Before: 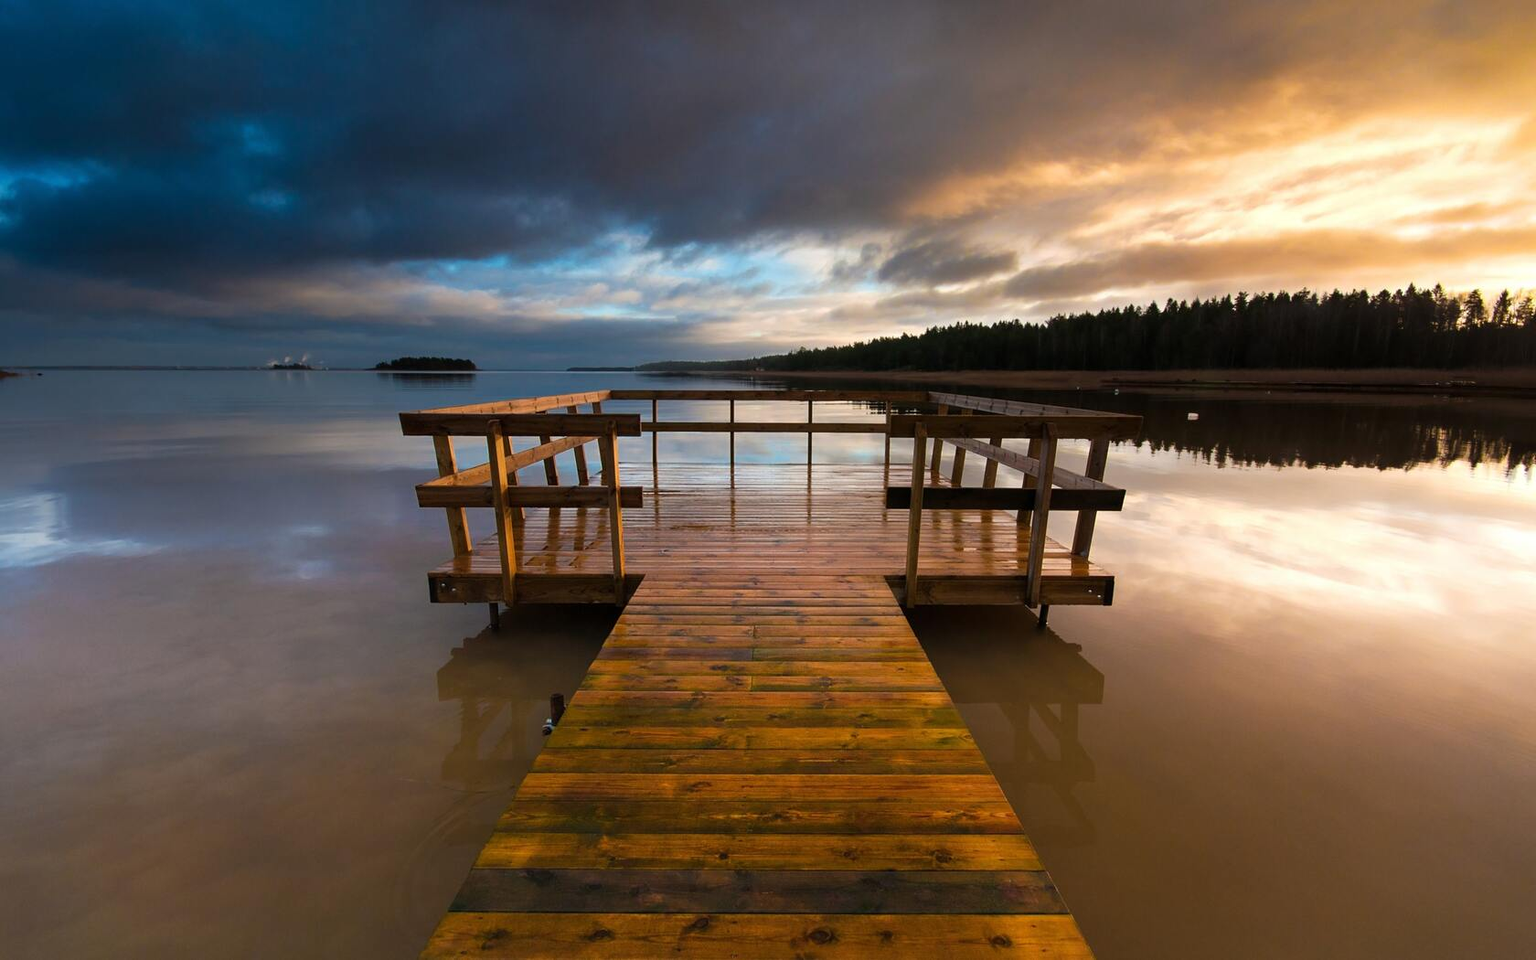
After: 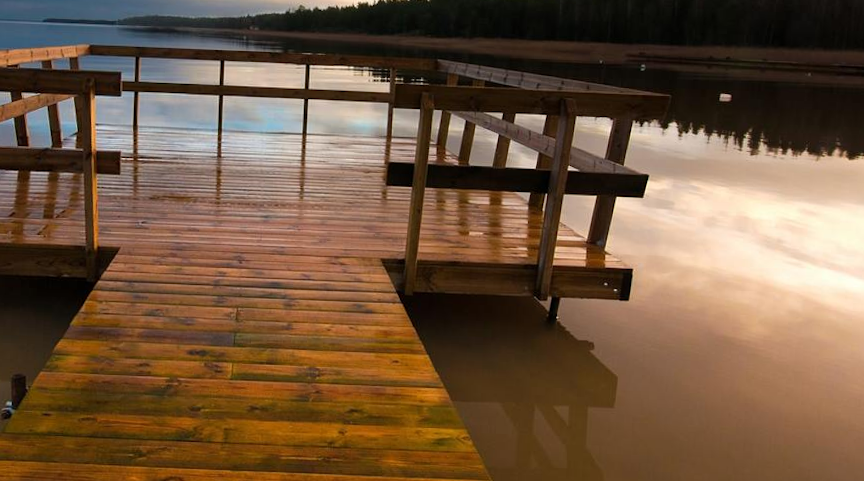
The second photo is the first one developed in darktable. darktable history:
crop: left 35.03%, top 36.625%, right 14.663%, bottom 20.057%
rotate and perspective: rotation 2.17°, automatic cropping off
